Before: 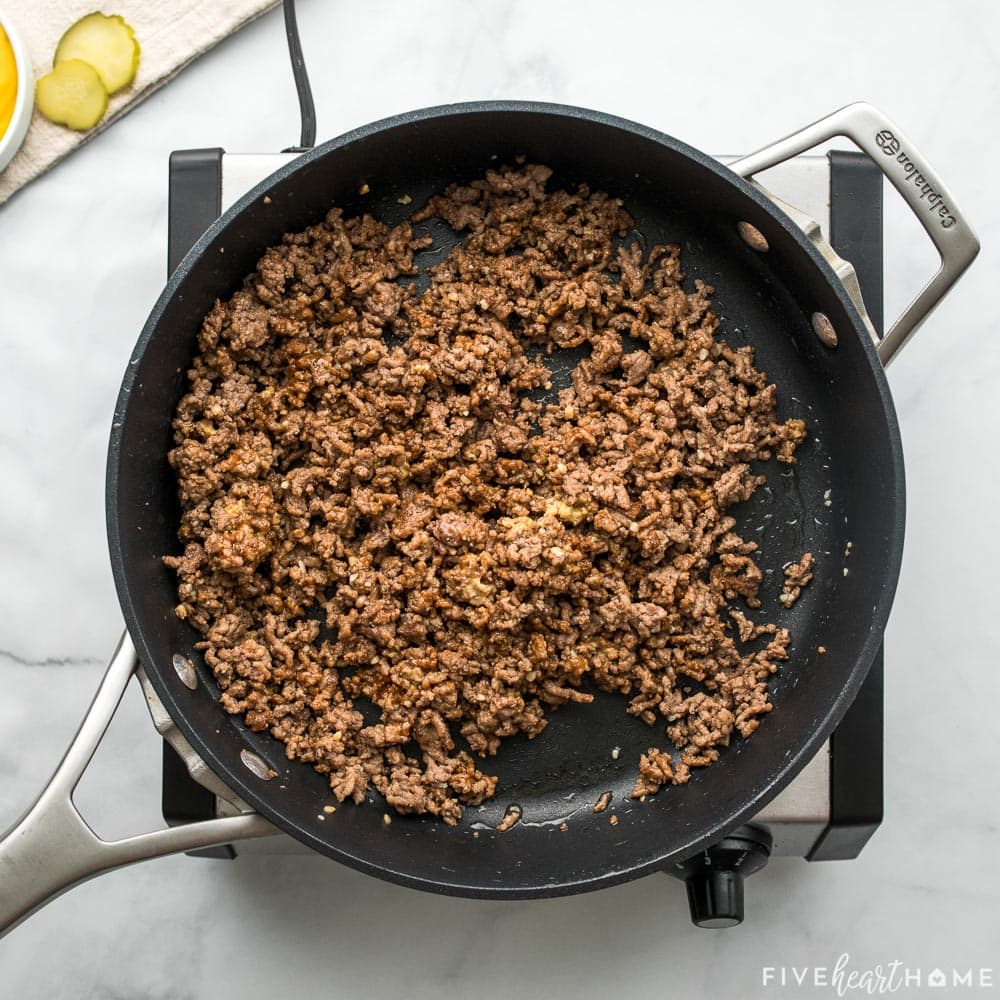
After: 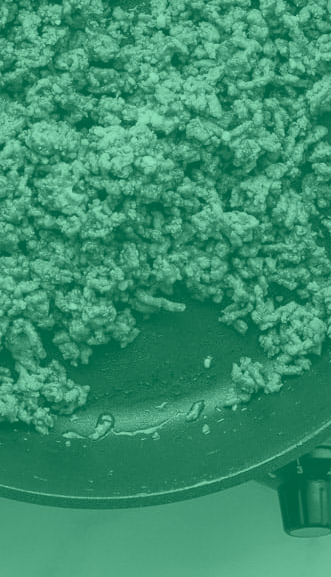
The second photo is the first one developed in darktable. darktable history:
crop: left 40.878%, top 39.176%, right 25.993%, bottom 3.081%
colorize: hue 147.6°, saturation 65%, lightness 21.64%
